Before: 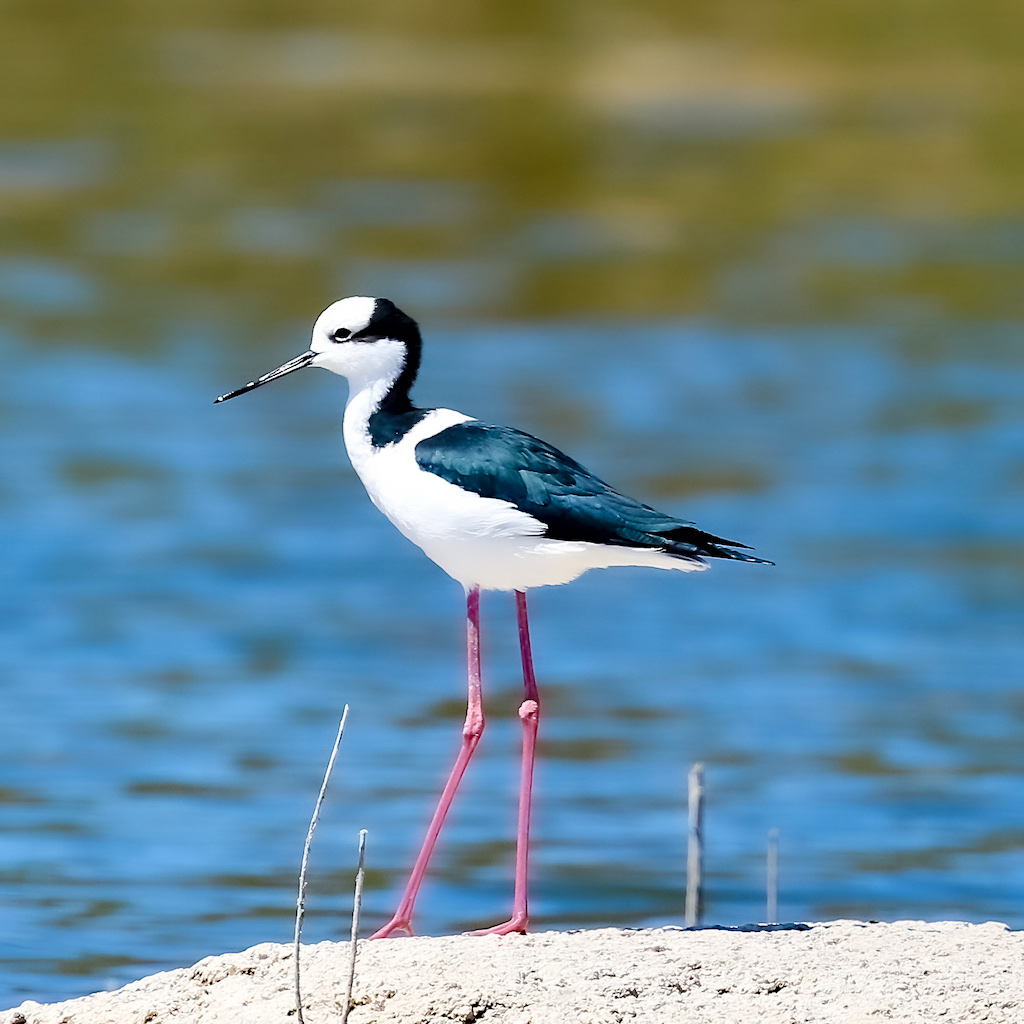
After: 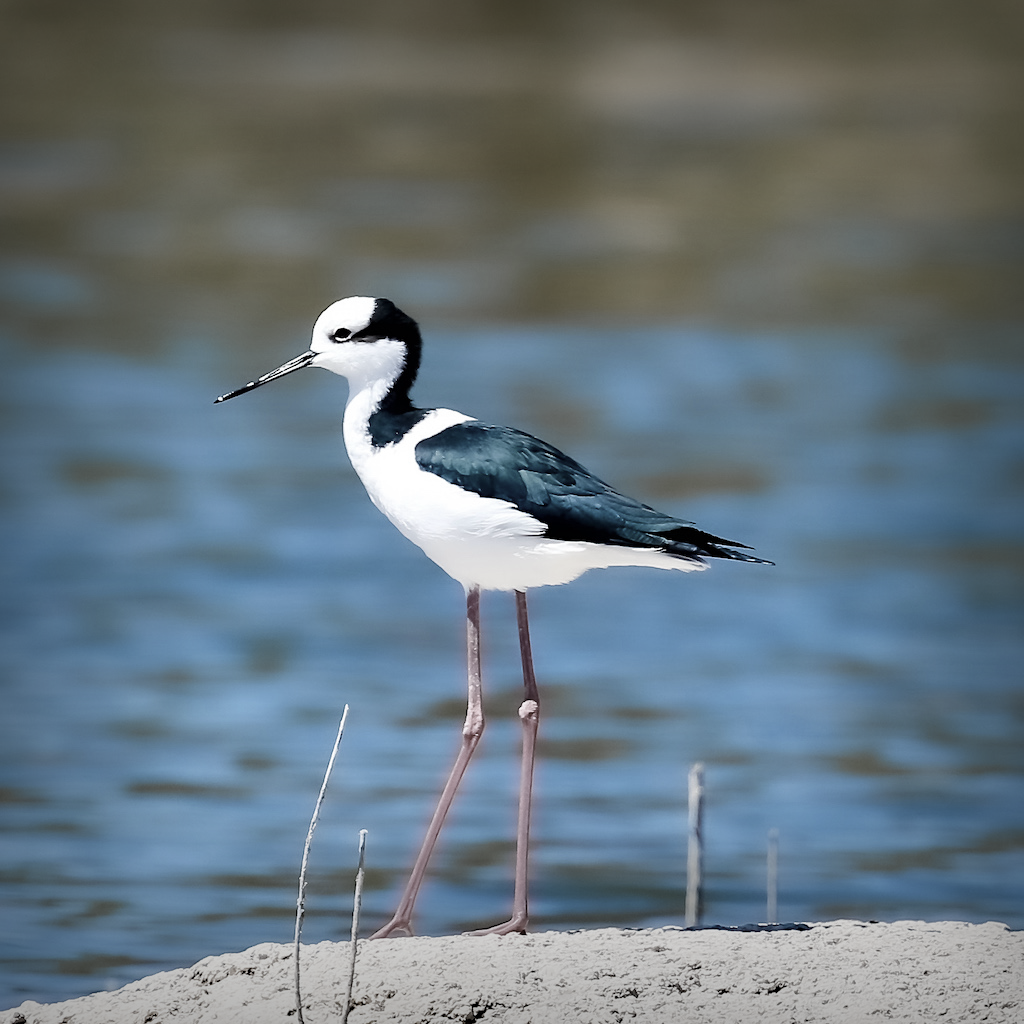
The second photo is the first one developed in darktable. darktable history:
color zones: curves: ch1 [(0.238, 0.163) (0.476, 0.2) (0.733, 0.322) (0.848, 0.134)]
vignetting: fall-off start 53.2%, brightness -0.594, saturation 0, automatic ratio true, width/height ratio 1.313, shape 0.22, unbound false
